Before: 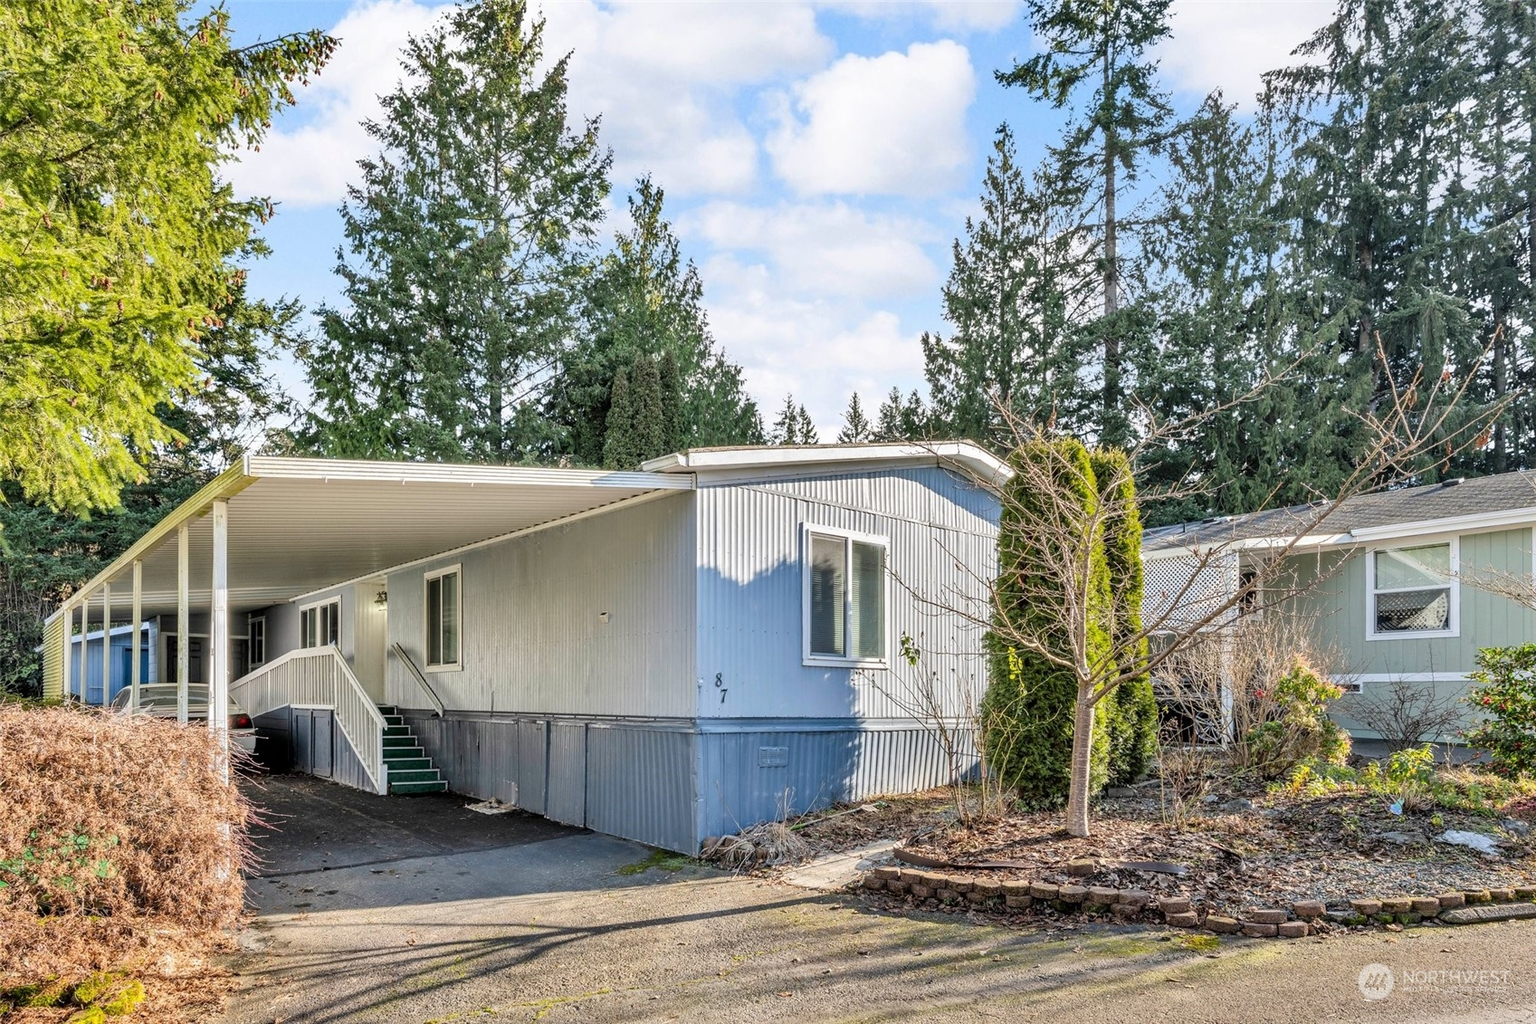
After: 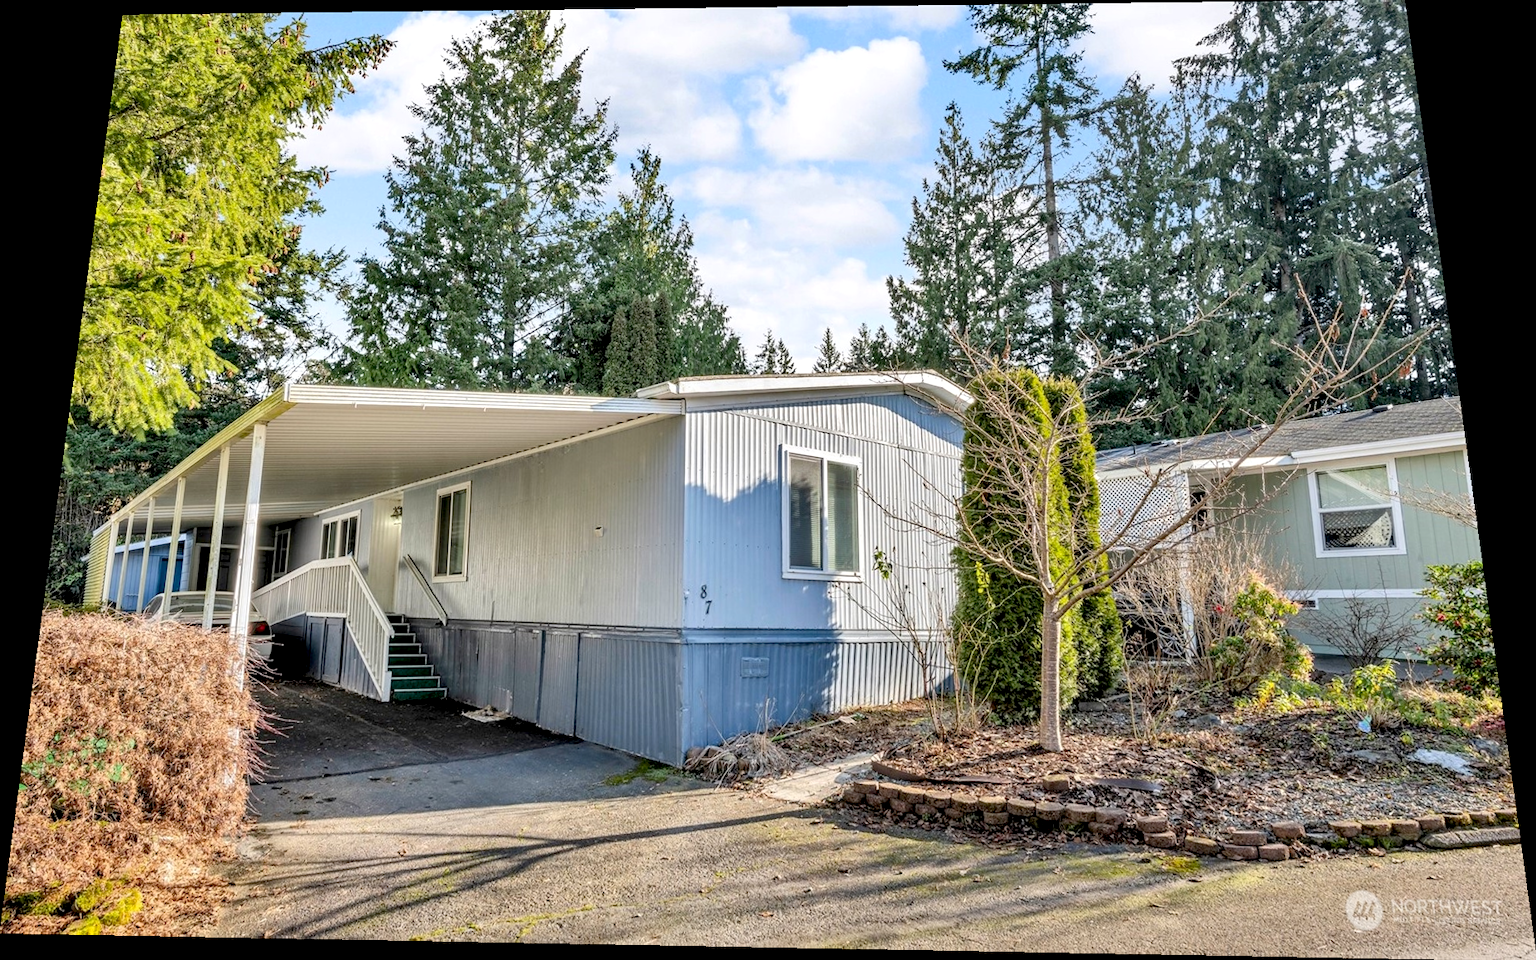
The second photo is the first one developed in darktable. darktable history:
rotate and perspective: rotation 0.128°, lens shift (vertical) -0.181, lens shift (horizontal) -0.044, shear 0.001, automatic cropping off
exposure: black level correction 0.009, exposure 0.119 EV, compensate highlight preservation false
